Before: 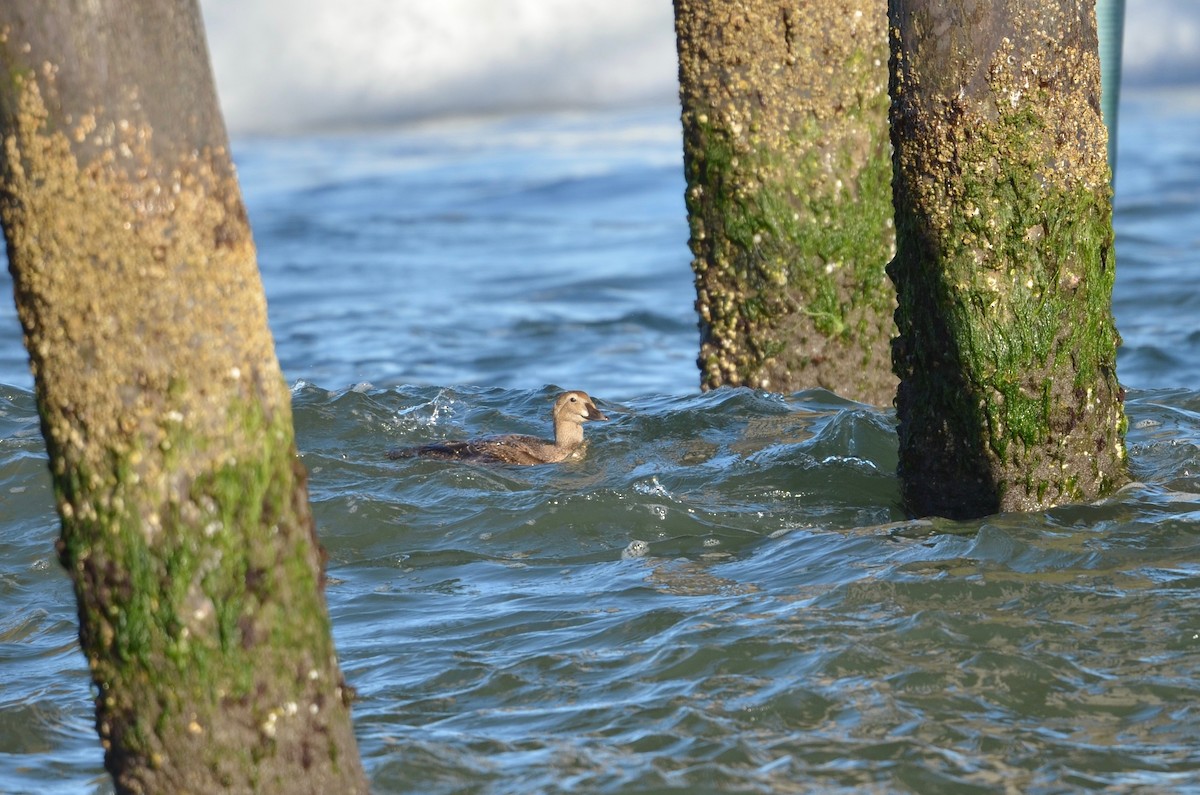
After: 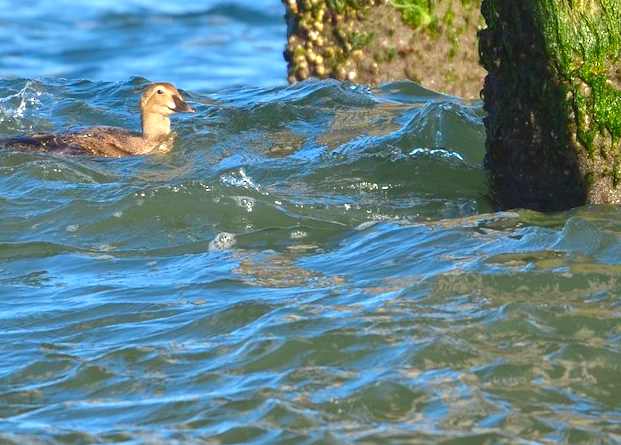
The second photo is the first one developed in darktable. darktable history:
exposure: black level correction -0.002, exposure 0.54 EV, compensate highlight preservation false
color zones: curves: ch0 [(0, 0.613) (0.01, 0.613) (0.245, 0.448) (0.498, 0.529) (0.642, 0.665) (0.879, 0.777) (0.99, 0.613)]; ch1 [(0, 0) (0.143, 0) (0.286, 0) (0.429, 0) (0.571, 0) (0.714, 0) (0.857, 0)], mix -138.01%
crop: left 34.479%, top 38.822%, right 13.718%, bottom 5.172%
